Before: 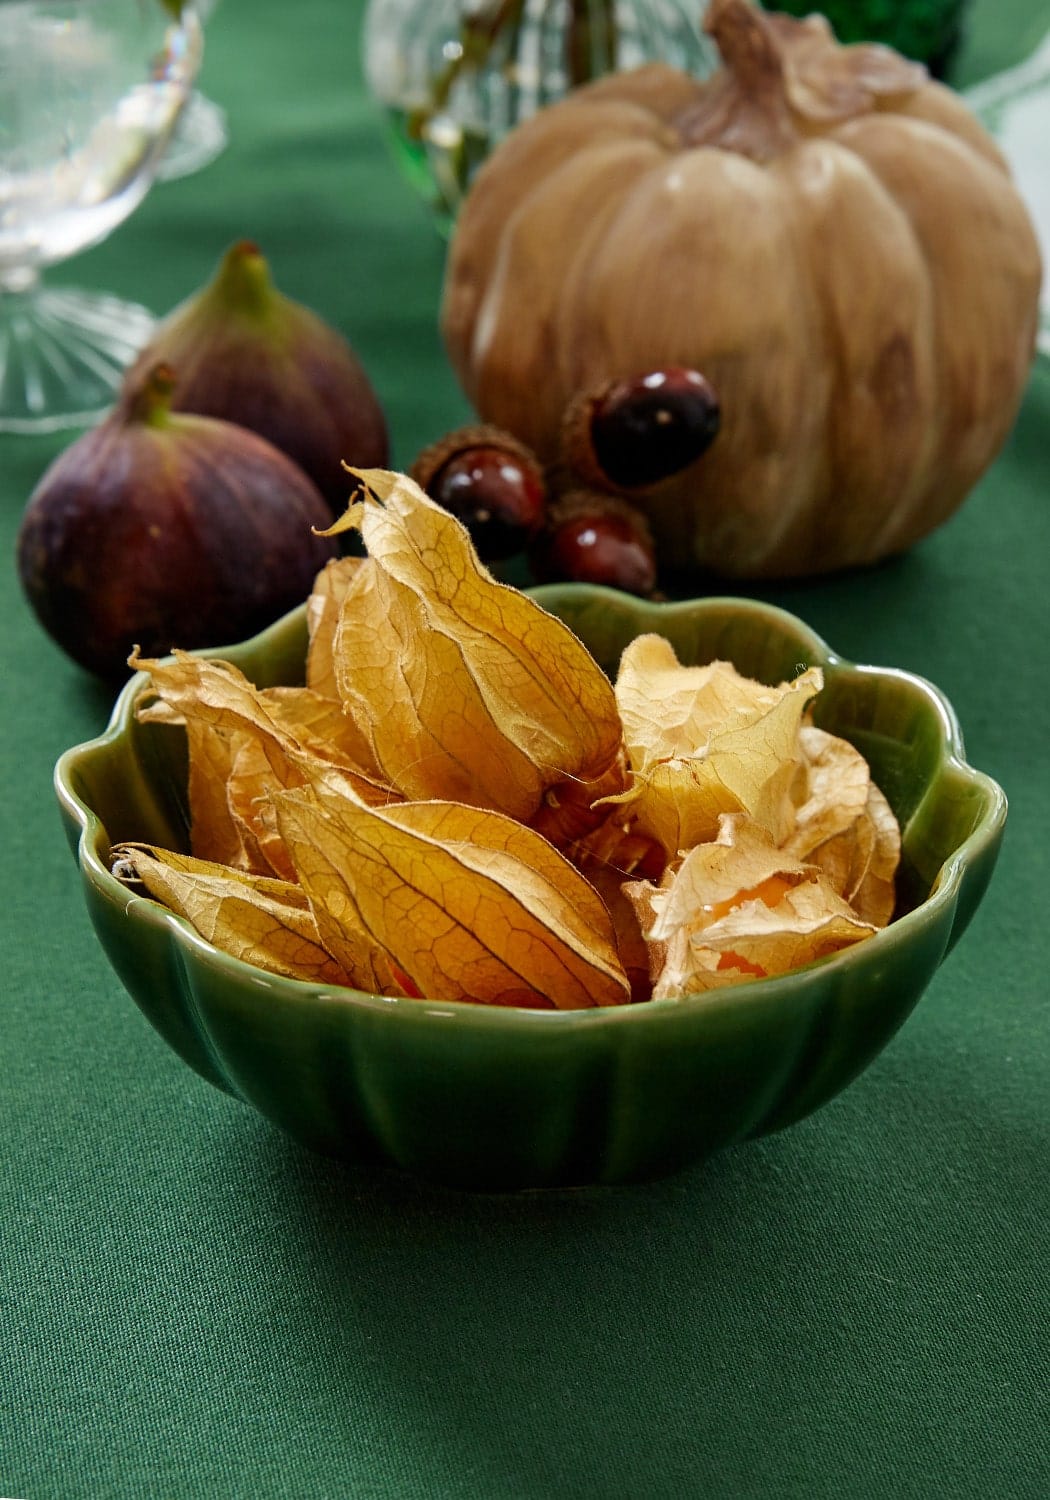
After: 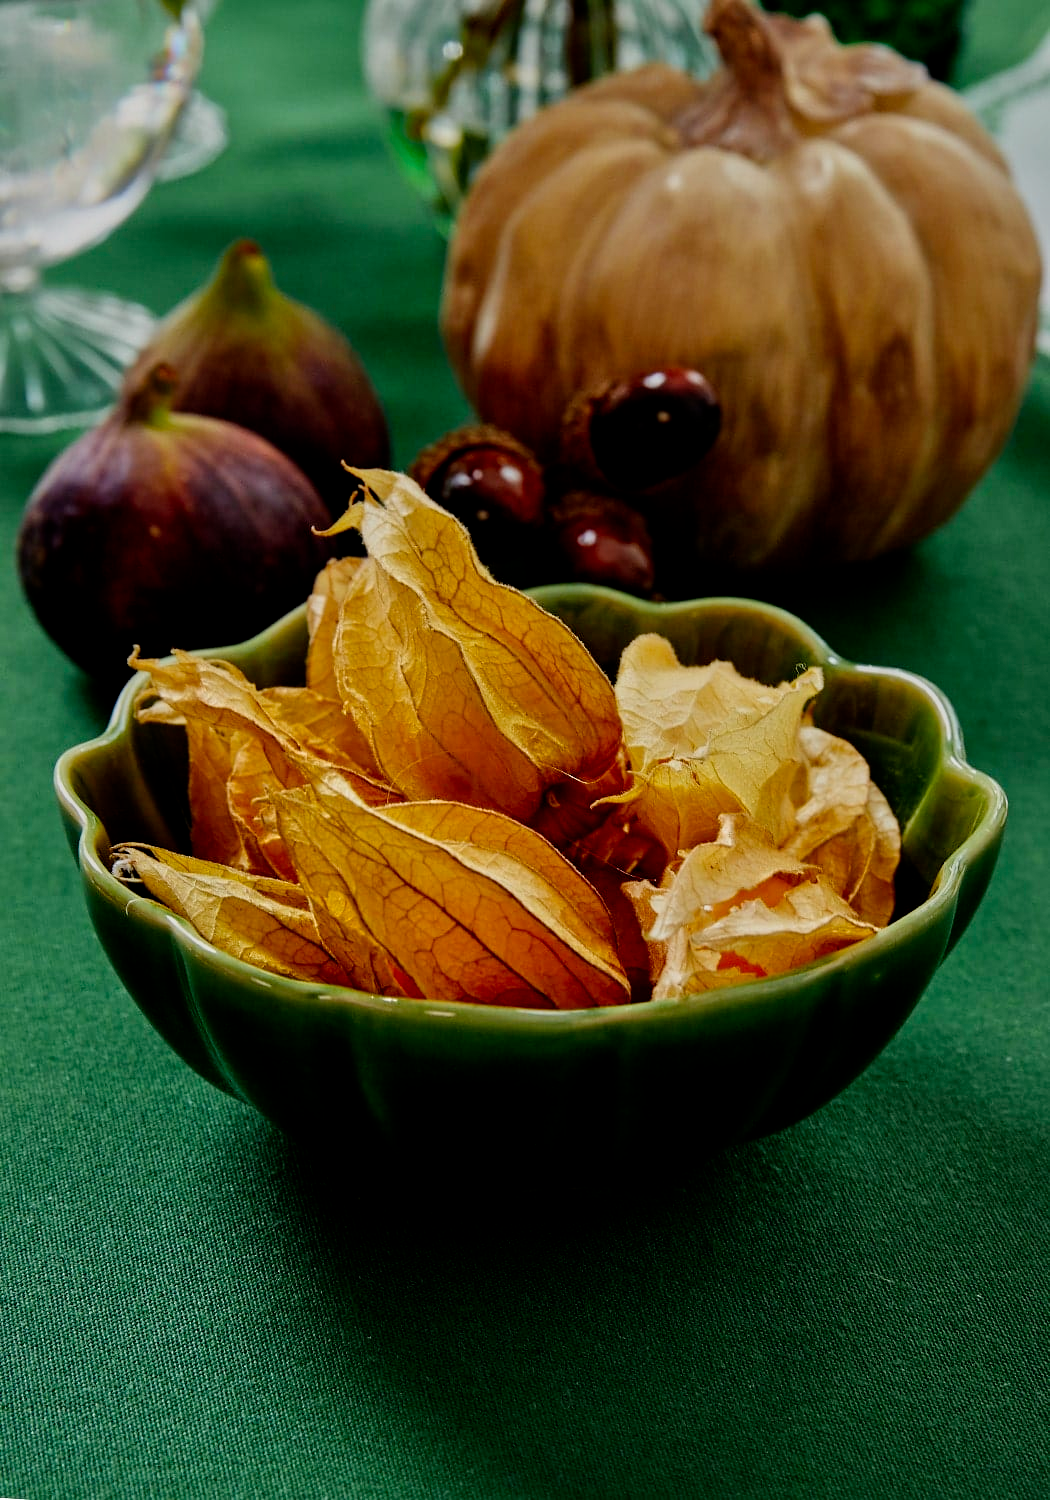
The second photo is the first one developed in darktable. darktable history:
filmic rgb: black relative exposure -8.7 EV, white relative exposure 2.7 EV, threshold 3 EV, target black luminance 0%, hardness 6.25, latitude 76.53%, contrast 1.326, shadows ↔ highlights balance -0.349%, preserve chrominance no, color science v4 (2020), enable highlight reconstruction true
tone equalizer: -8 EV -0.002 EV, -7 EV 0.005 EV, -6 EV -0.008 EV, -5 EV 0.007 EV, -4 EV -0.042 EV, -3 EV -0.233 EV, -2 EV -0.662 EV, -1 EV -0.983 EV, +0 EV -0.969 EV, smoothing diameter 2%, edges refinement/feathering 20, mask exposure compensation -1.57 EV, filter diffusion 5
